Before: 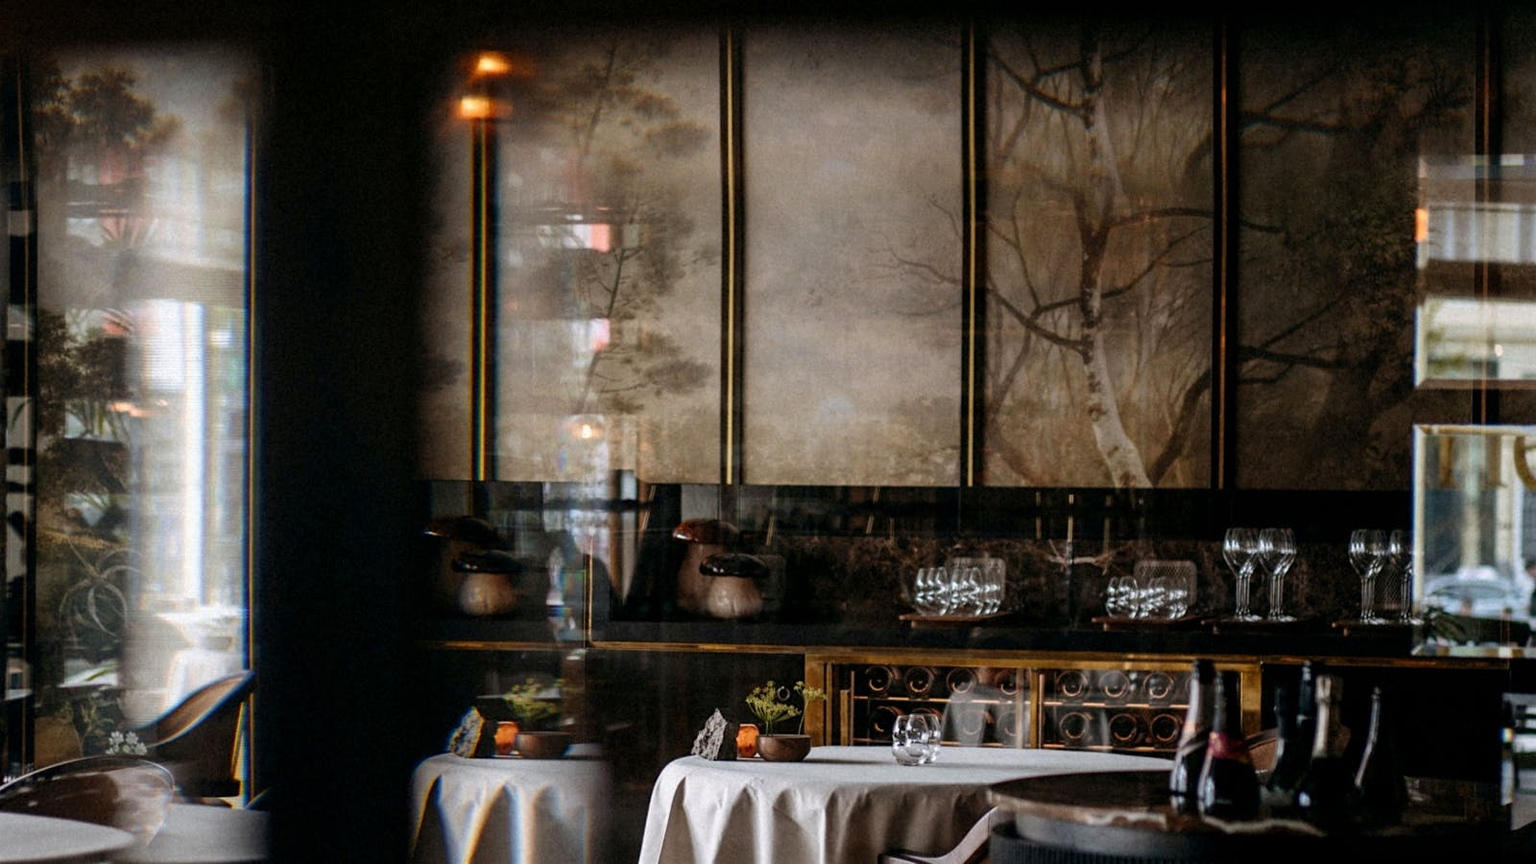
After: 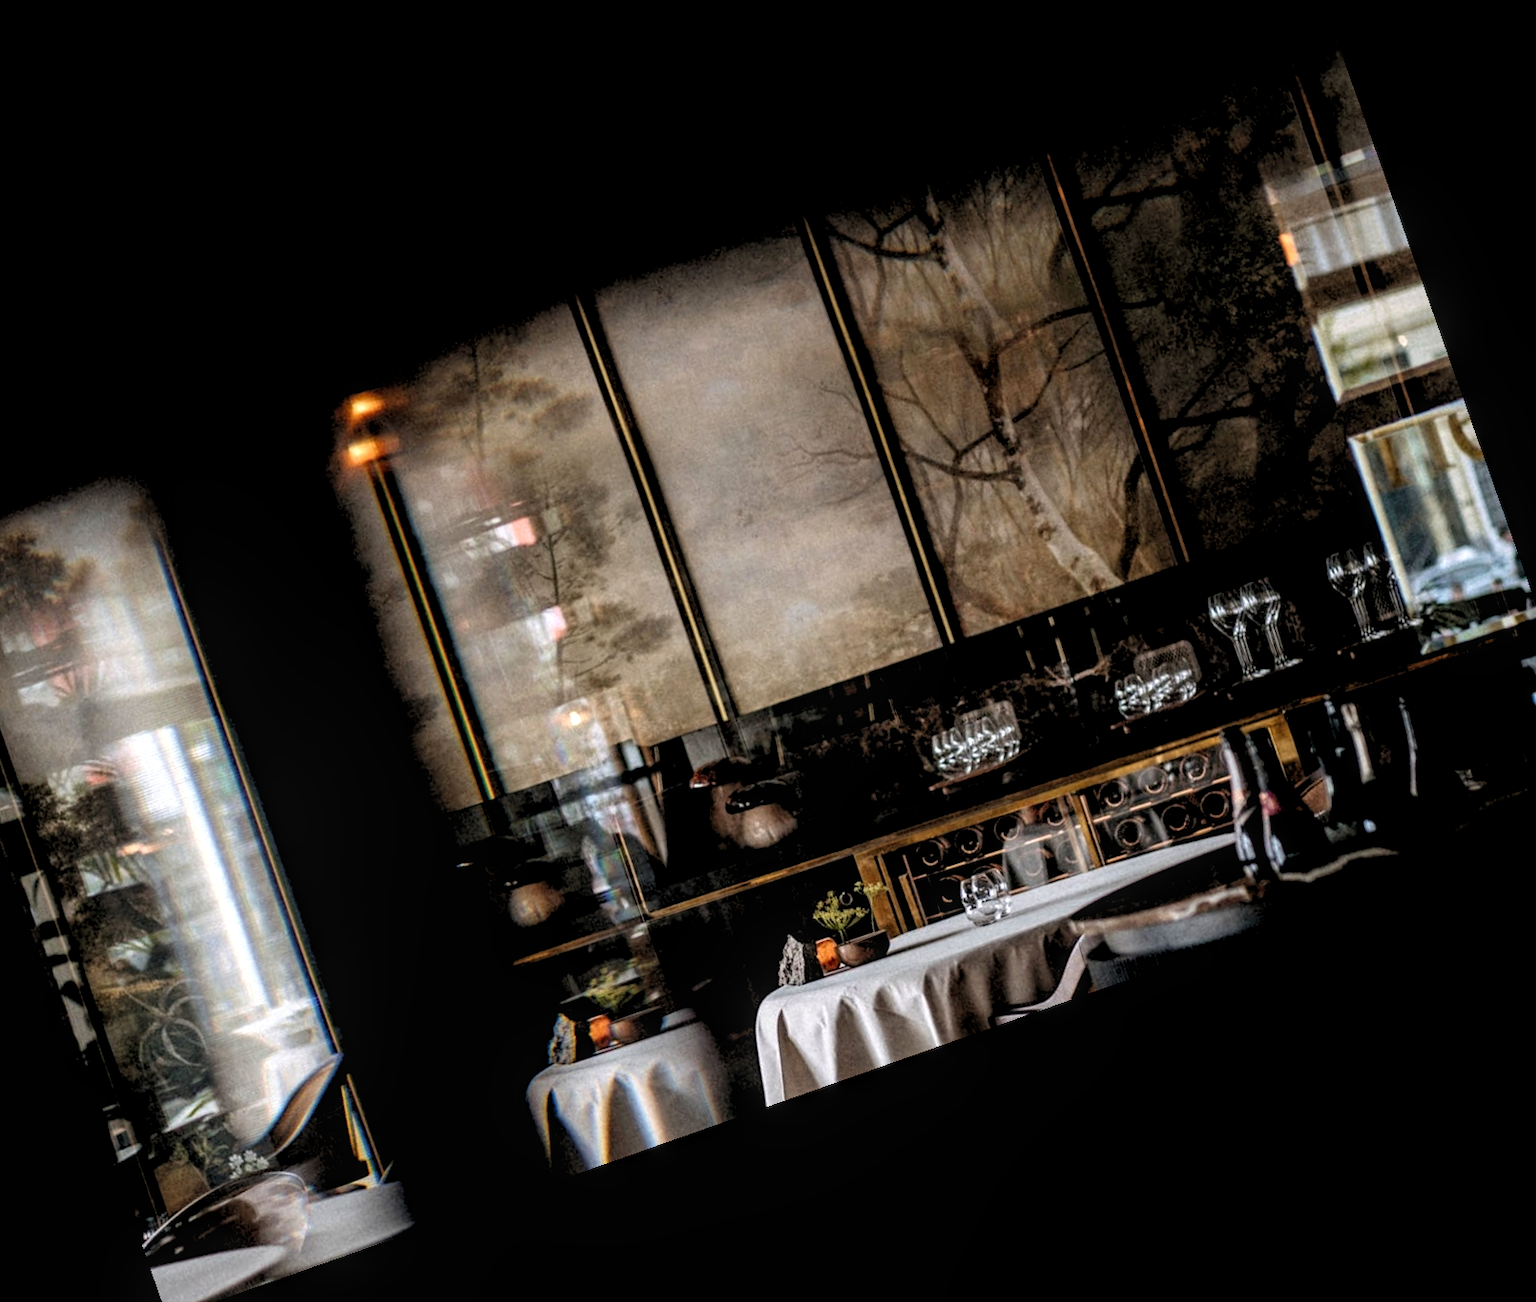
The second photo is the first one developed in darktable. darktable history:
crop and rotate: angle 19.43°, left 6.812%, right 4.125%, bottom 1.087%
local contrast: on, module defaults
rgb levels: levels [[0.01, 0.419, 0.839], [0, 0.5, 1], [0, 0.5, 1]]
